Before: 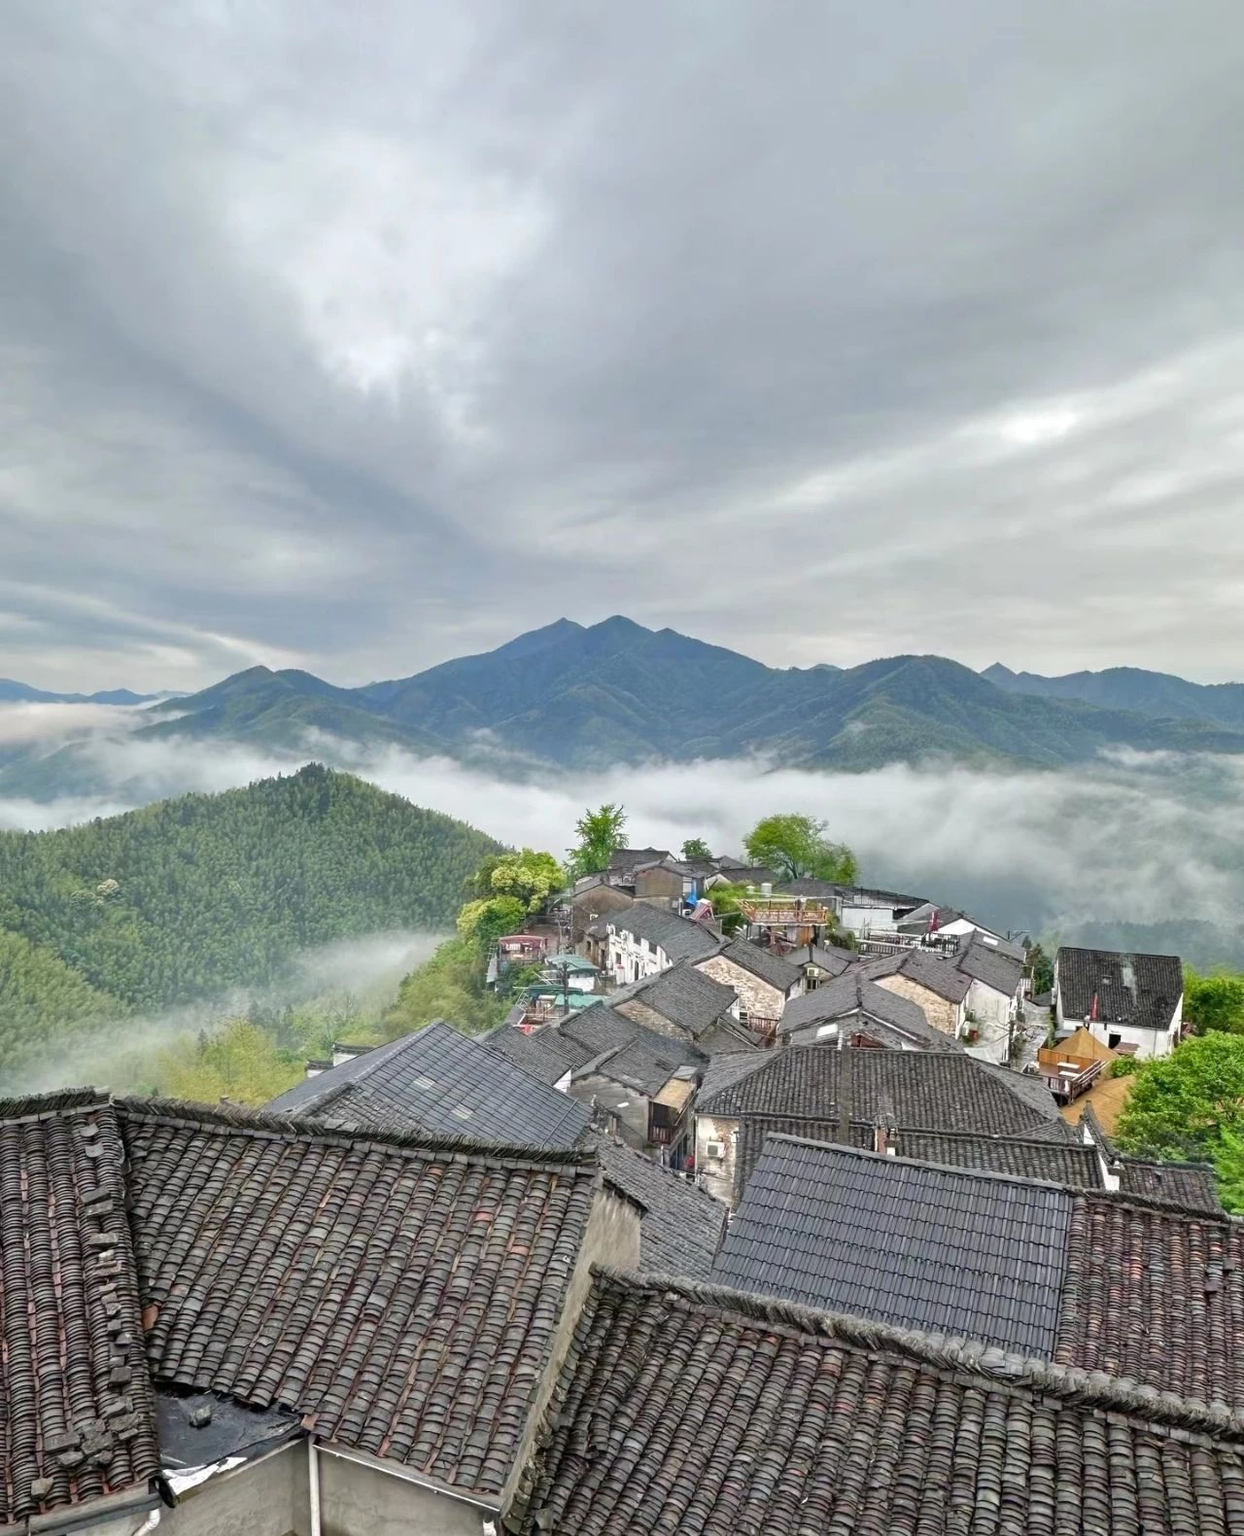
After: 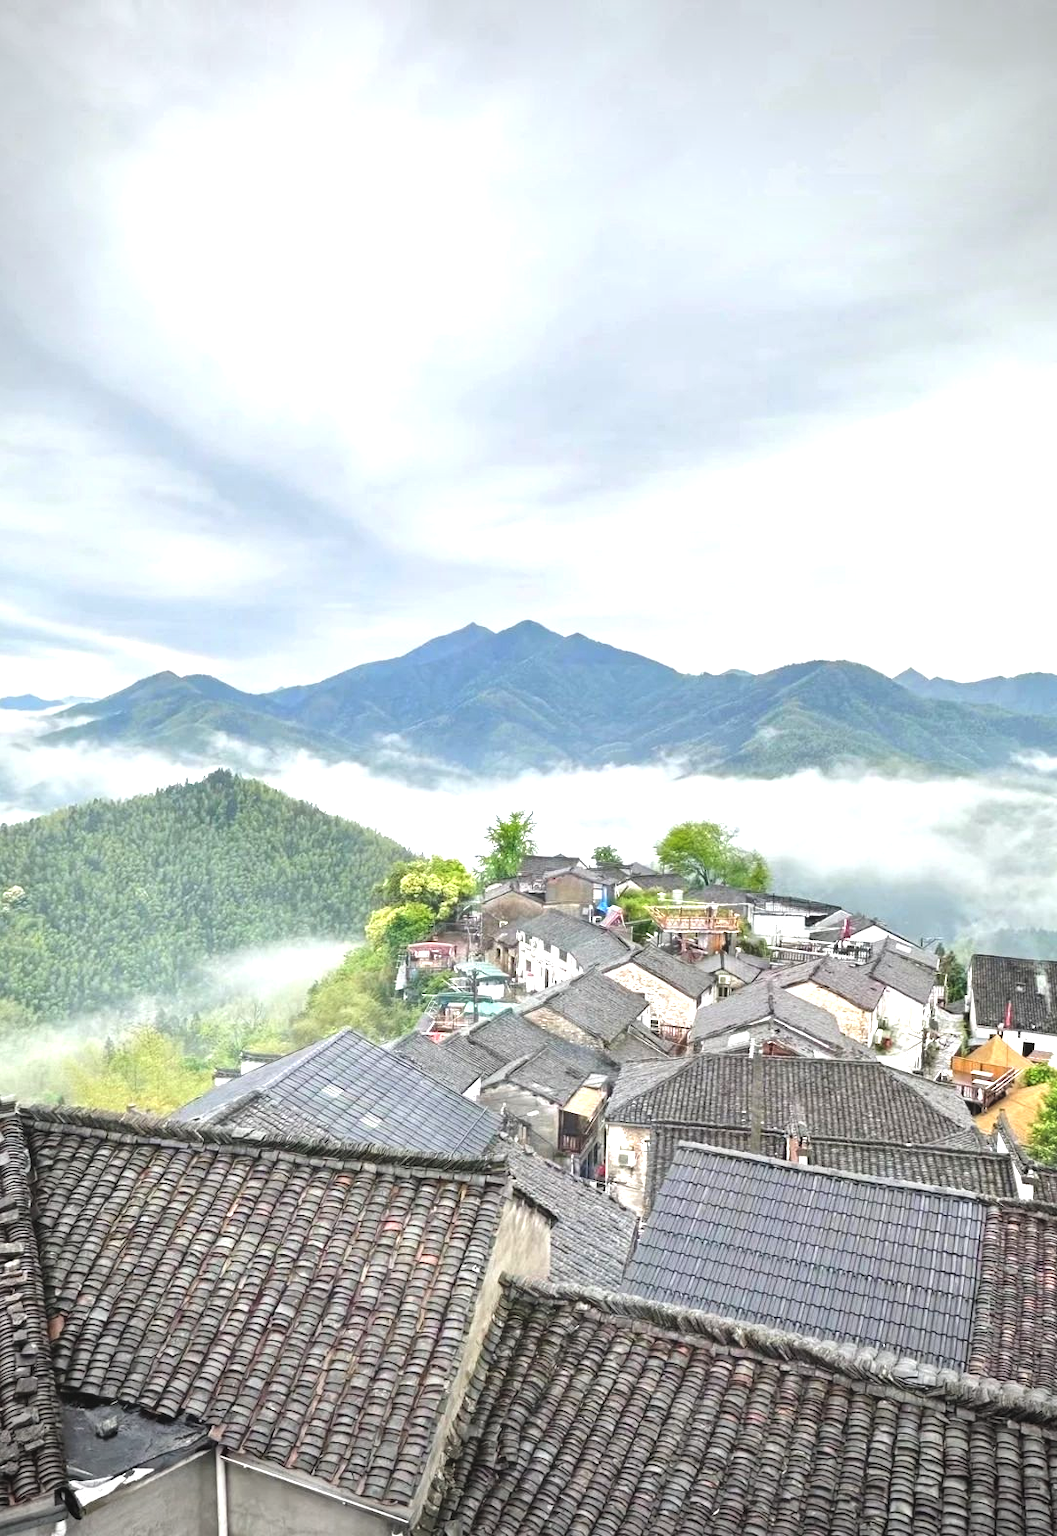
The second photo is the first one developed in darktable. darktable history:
exposure: black level correction -0.005, exposure 1.002 EV, compensate highlight preservation false
crop: left 7.598%, right 7.873%
vignetting: width/height ratio 1.094
